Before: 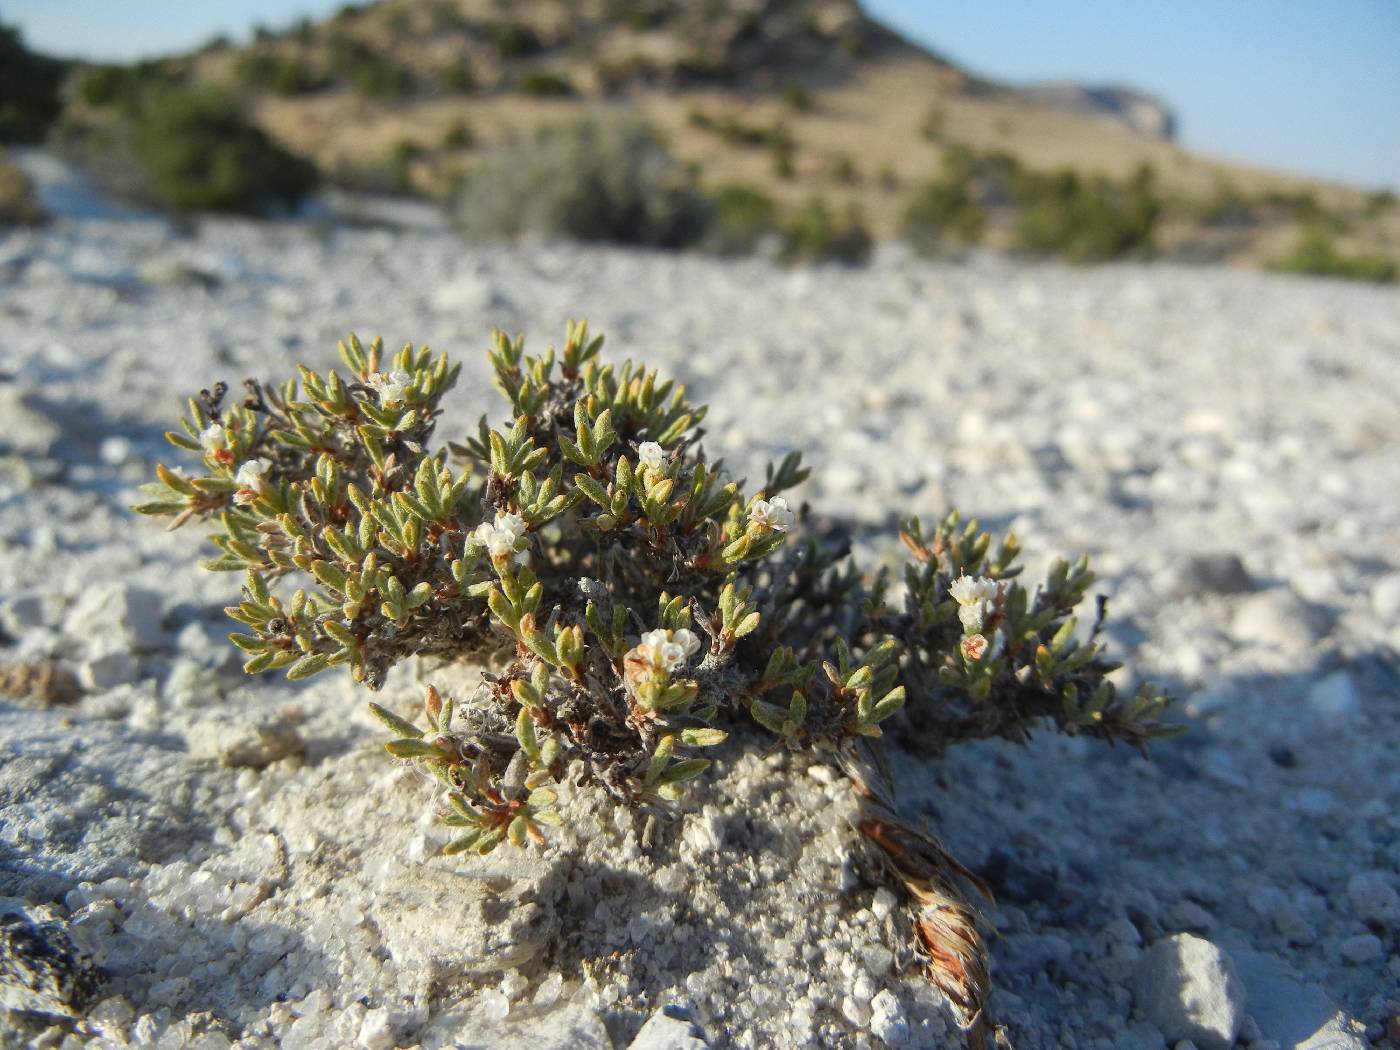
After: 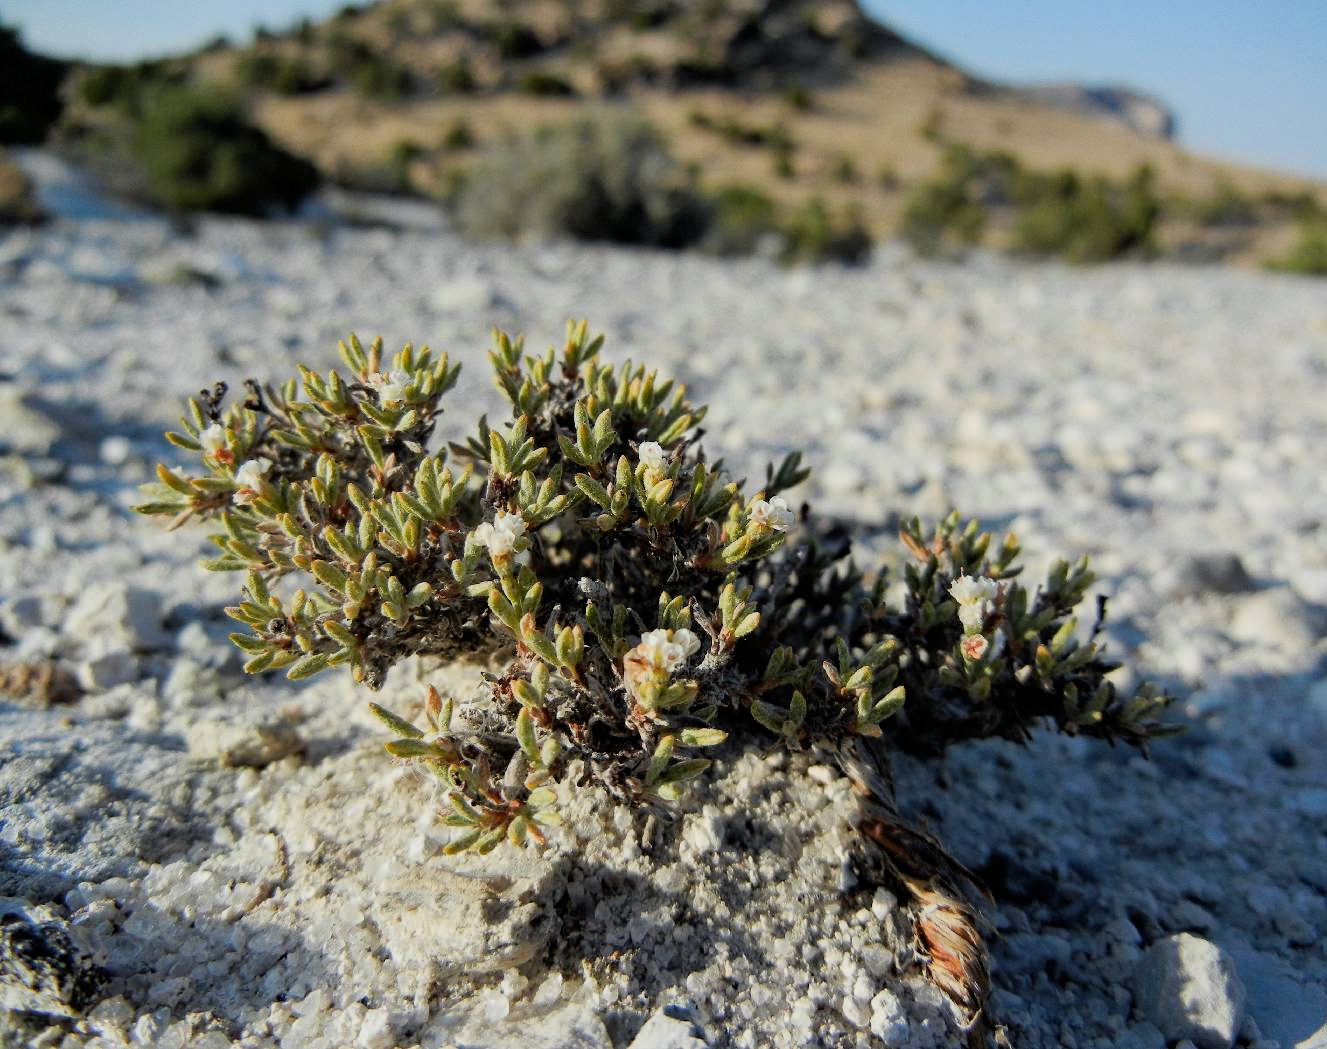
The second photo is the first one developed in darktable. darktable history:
crop and rotate: right 5.168%
haze removal: adaptive false
filmic rgb: black relative exposure -7.7 EV, white relative exposure 4.45 EV, hardness 3.76, latitude 49.15%, contrast 1.101
tone equalizer: on, module defaults
